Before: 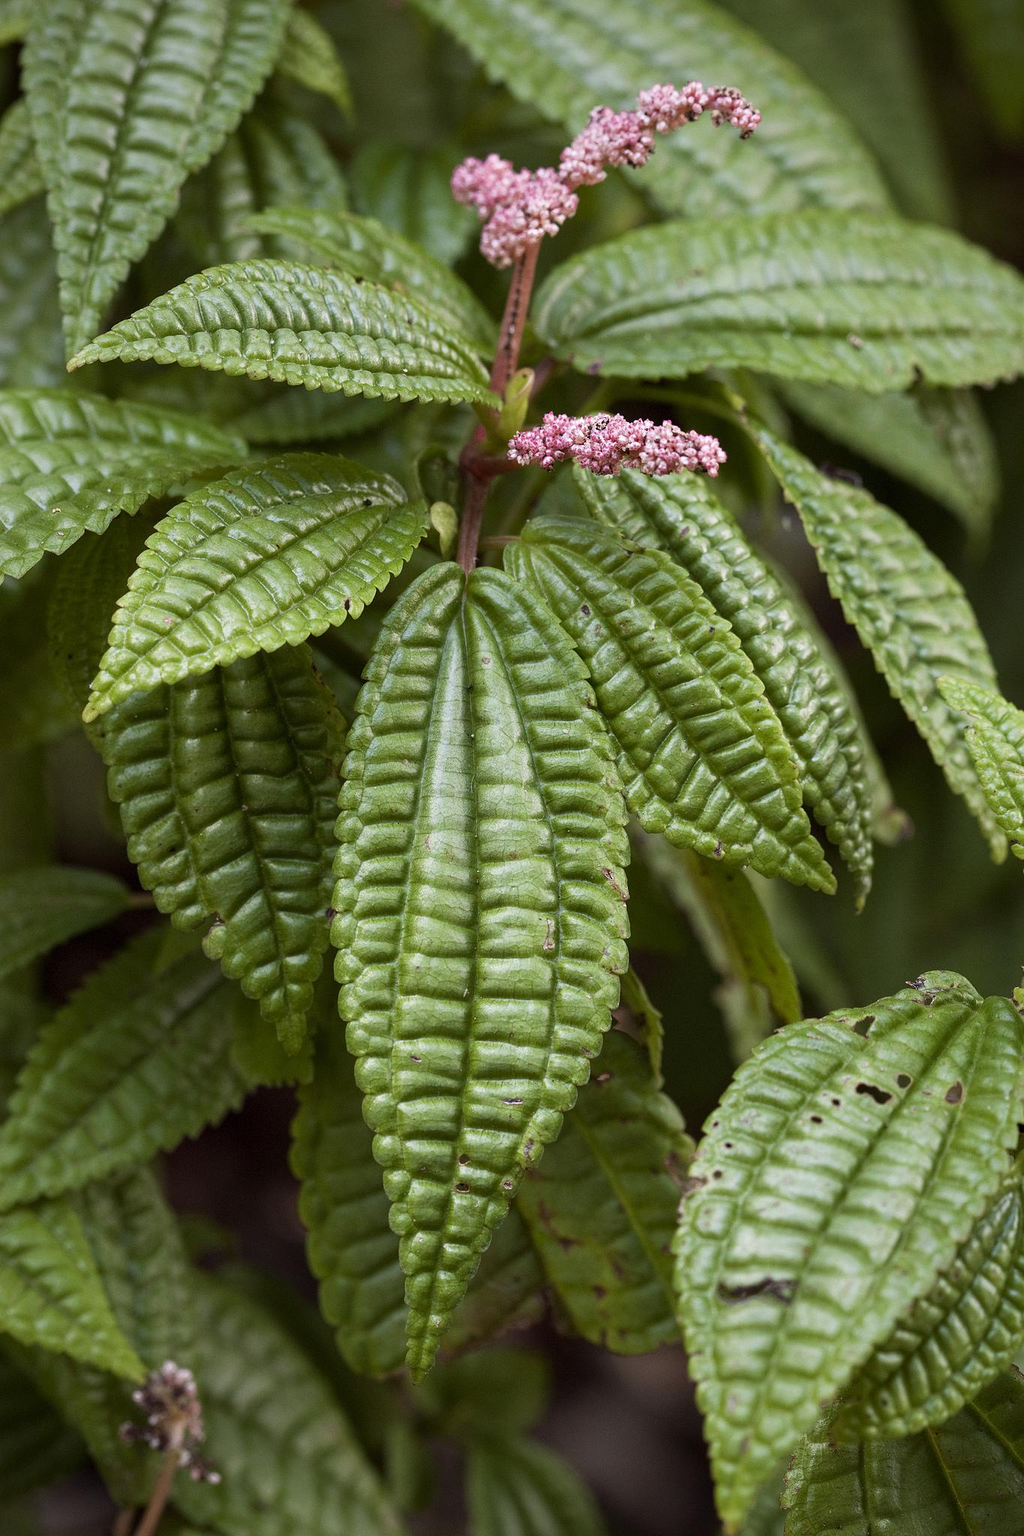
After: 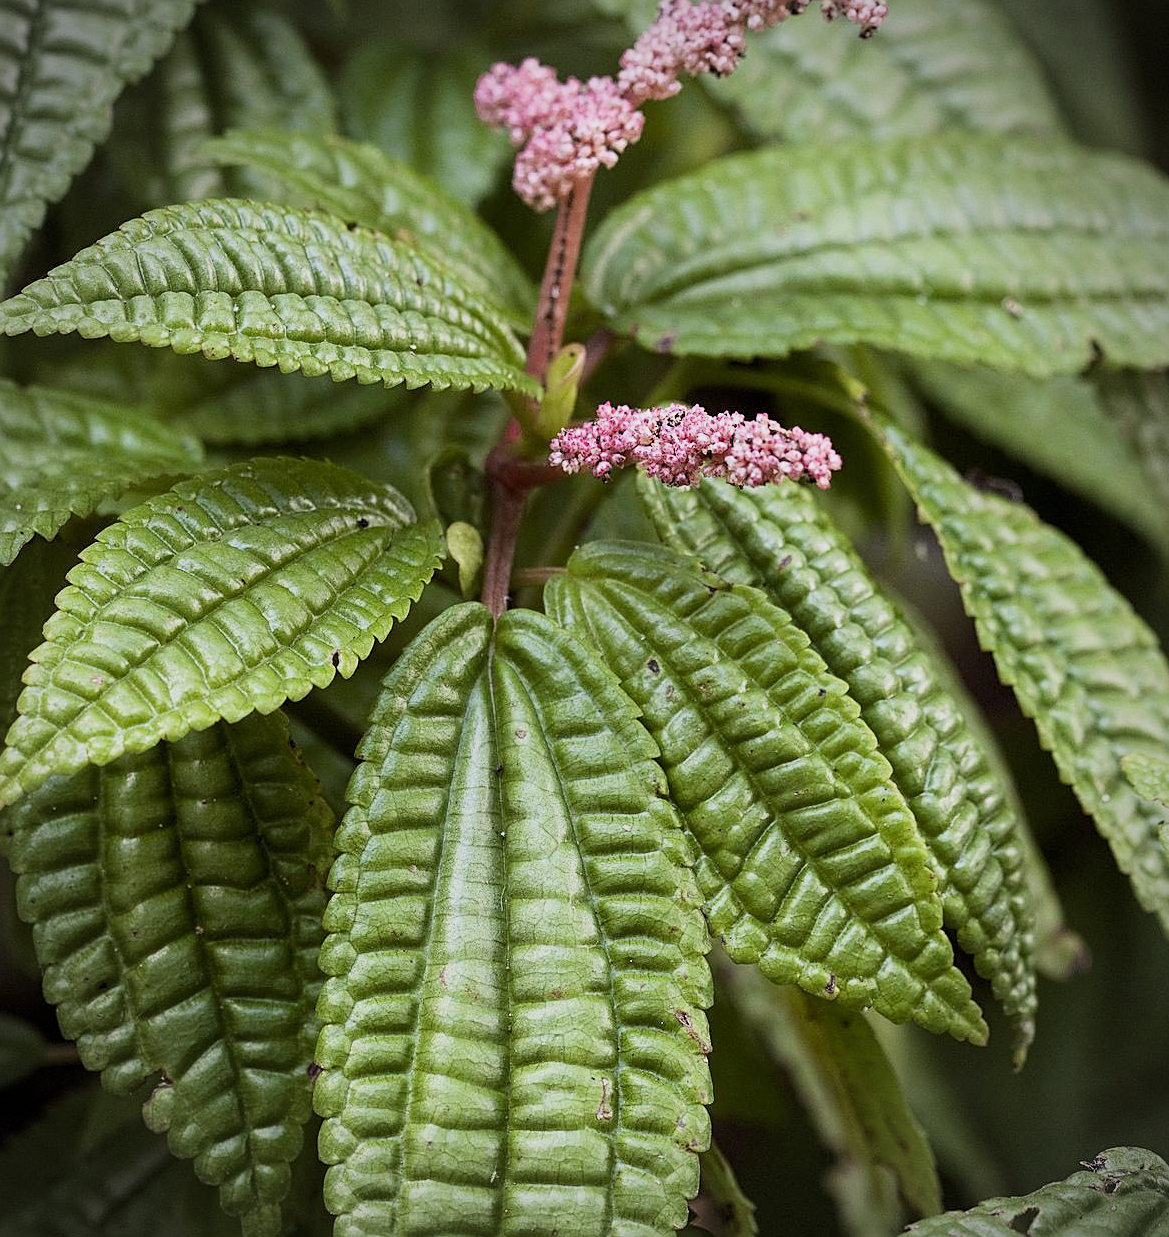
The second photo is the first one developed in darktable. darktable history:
crop and rotate: left 9.345%, top 7.22%, right 4.982%, bottom 32.331%
vignetting: on, module defaults
white balance: red 1, blue 1
shadows and highlights: shadows -24.28, highlights 49.77, soften with gaussian
filmic rgb: threshold 3 EV, hardness 4.17, latitude 50%, contrast 1.1, preserve chrominance max RGB, color science v6 (2022), contrast in shadows safe, contrast in highlights safe, enable highlight reconstruction true
exposure: exposure 0.217 EV, compensate highlight preservation false
sharpen: on, module defaults
rgb curve: curves: ch0 [(0, 0) (0.093, 0.159) (0.241, 0.265) (0.414, 0.42) (1, 1)], compensate middle gray true, preserve colors basic power
